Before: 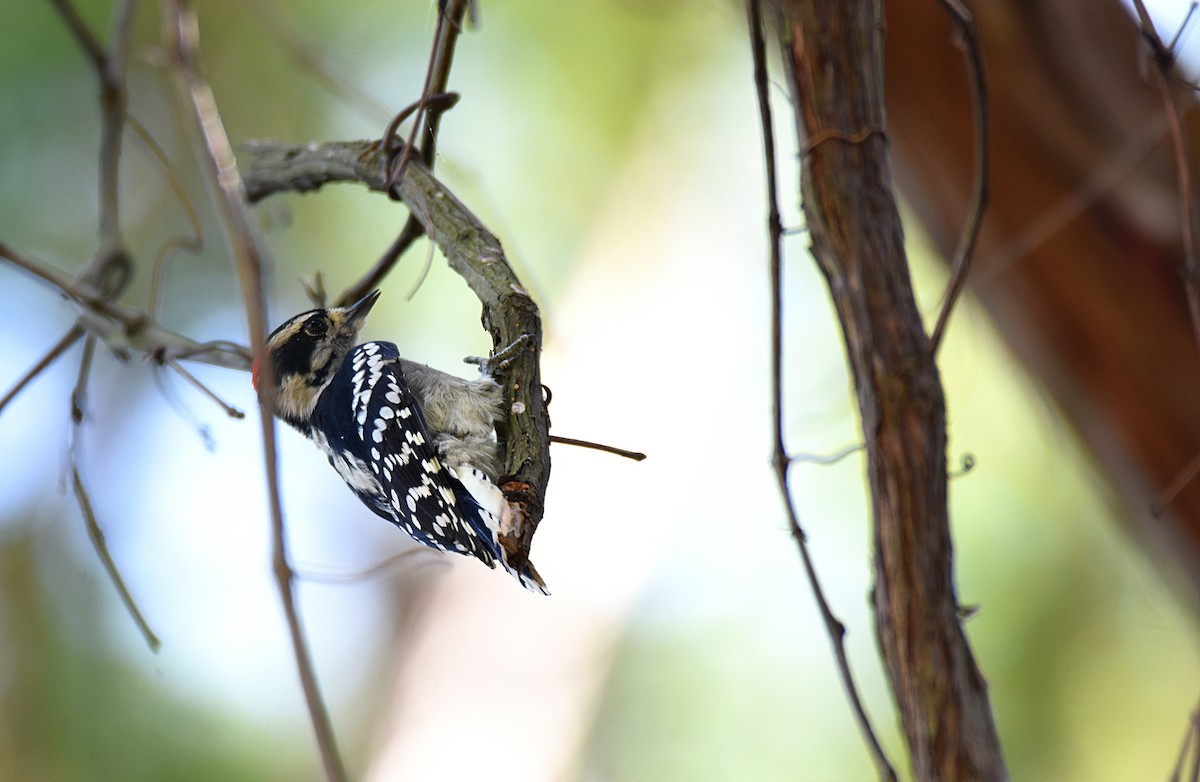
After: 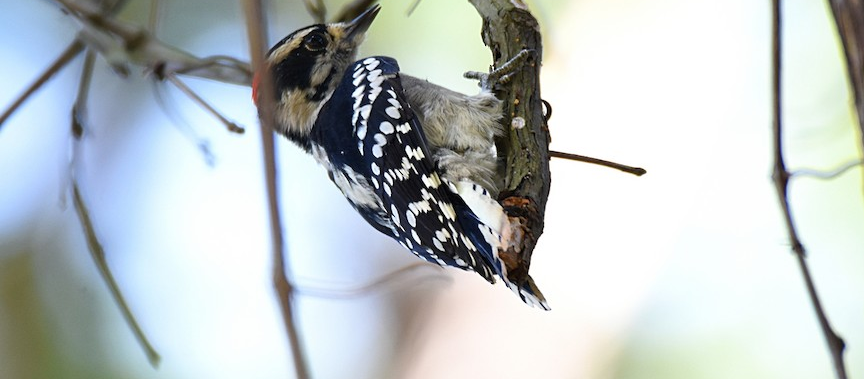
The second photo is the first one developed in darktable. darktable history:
tone equalizer: on, module defaults
crop: top 36.498%, right 27.964%, bottom 14.995%
